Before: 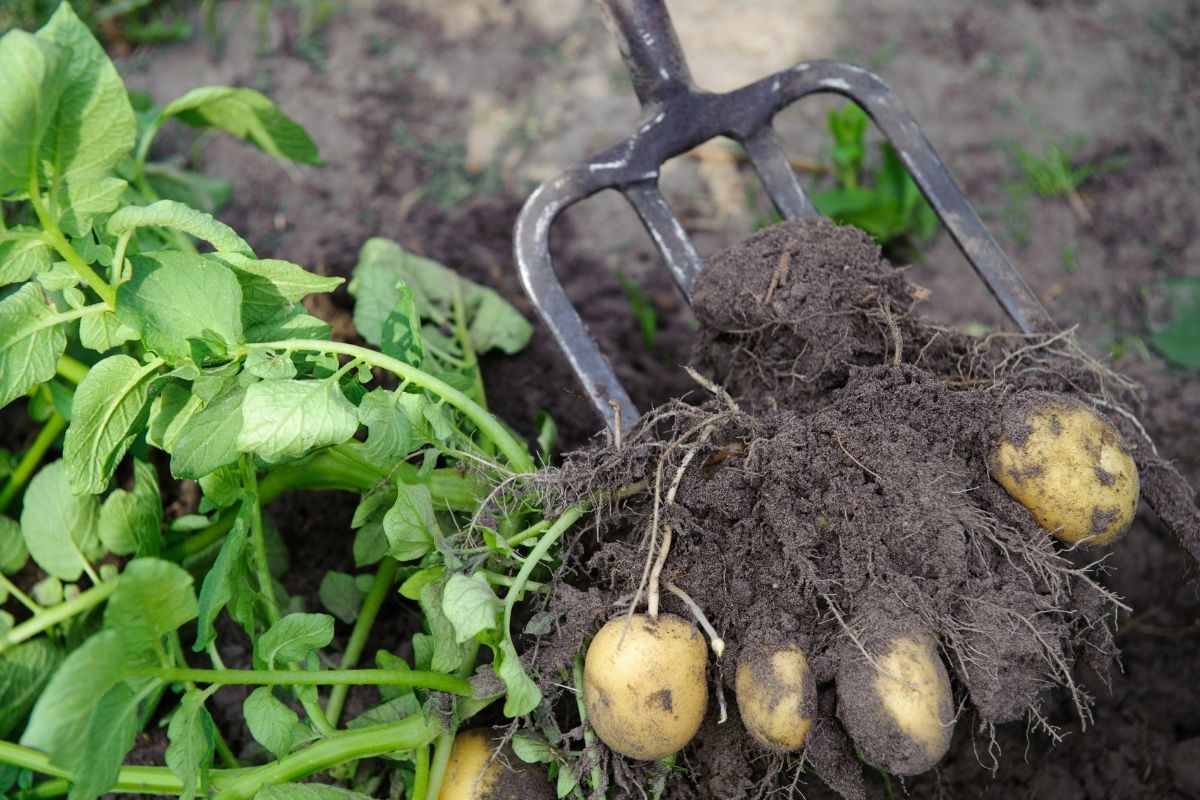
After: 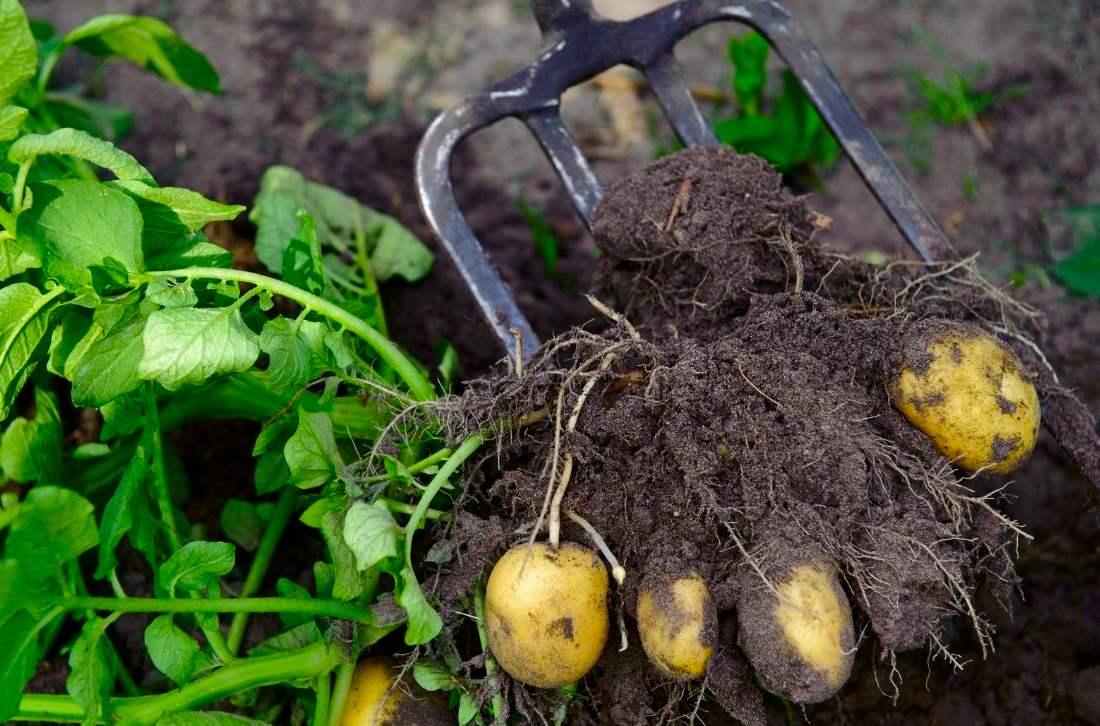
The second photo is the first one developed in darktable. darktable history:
base curve: preserve colors none
contrast brightness saturation: brightness -0.25, saturation 0.2
shadows and highlights: soften with gaussian
color balance: output saturation 120%
crop and rotate: left 8.262%, top 9.226%
levels: mode automatic
